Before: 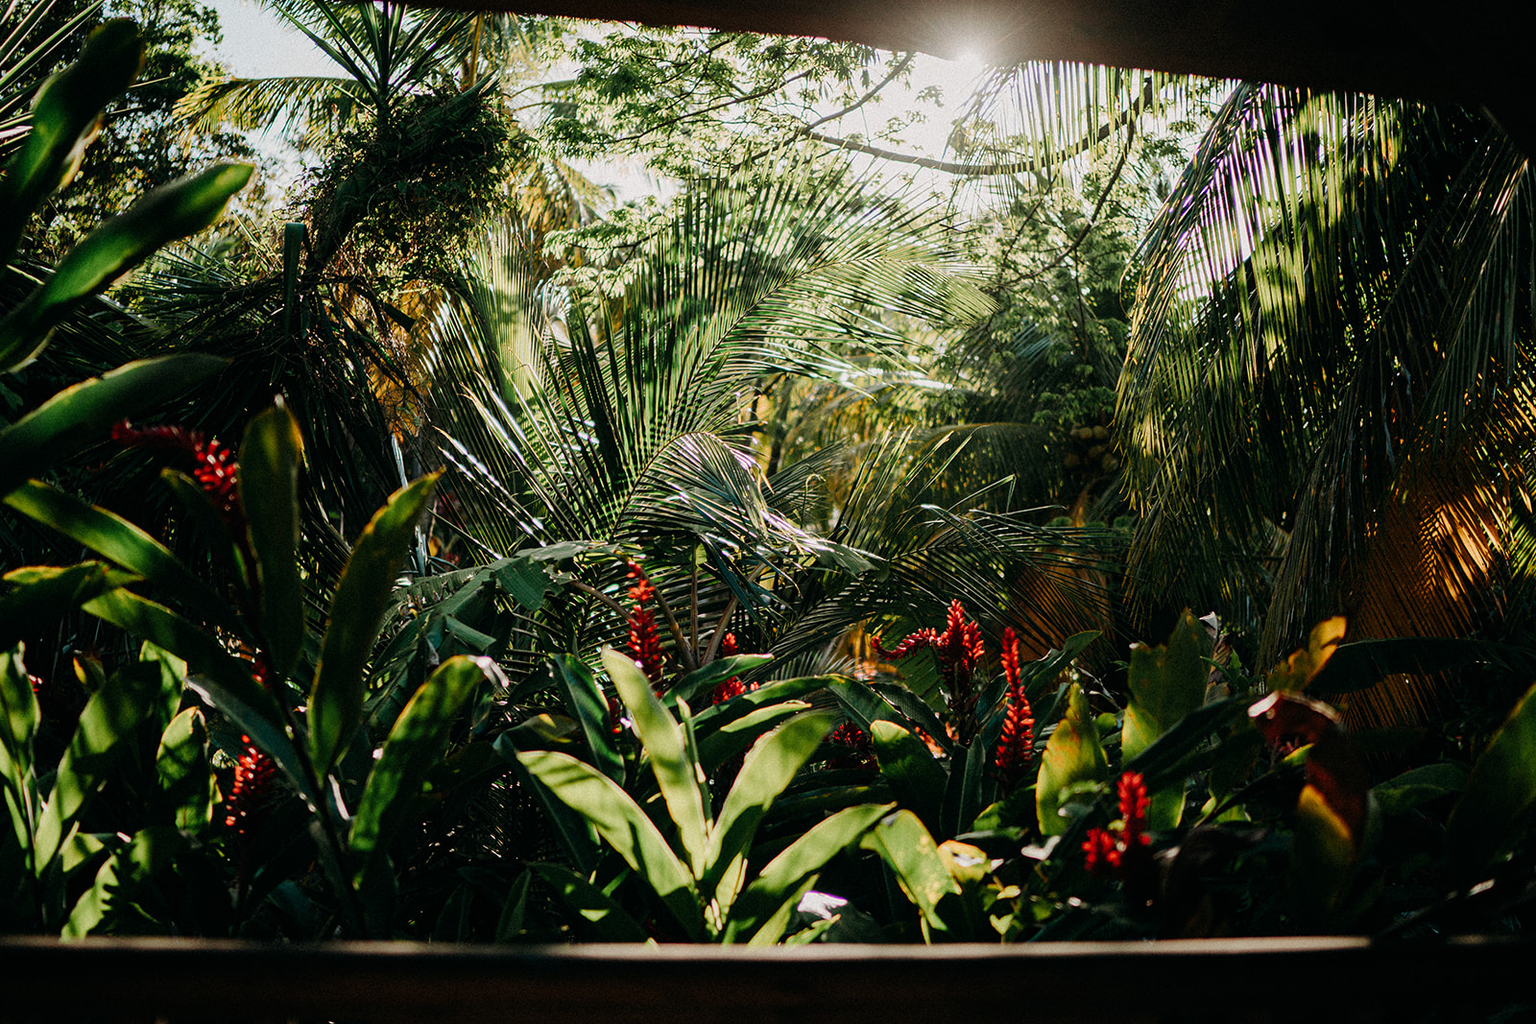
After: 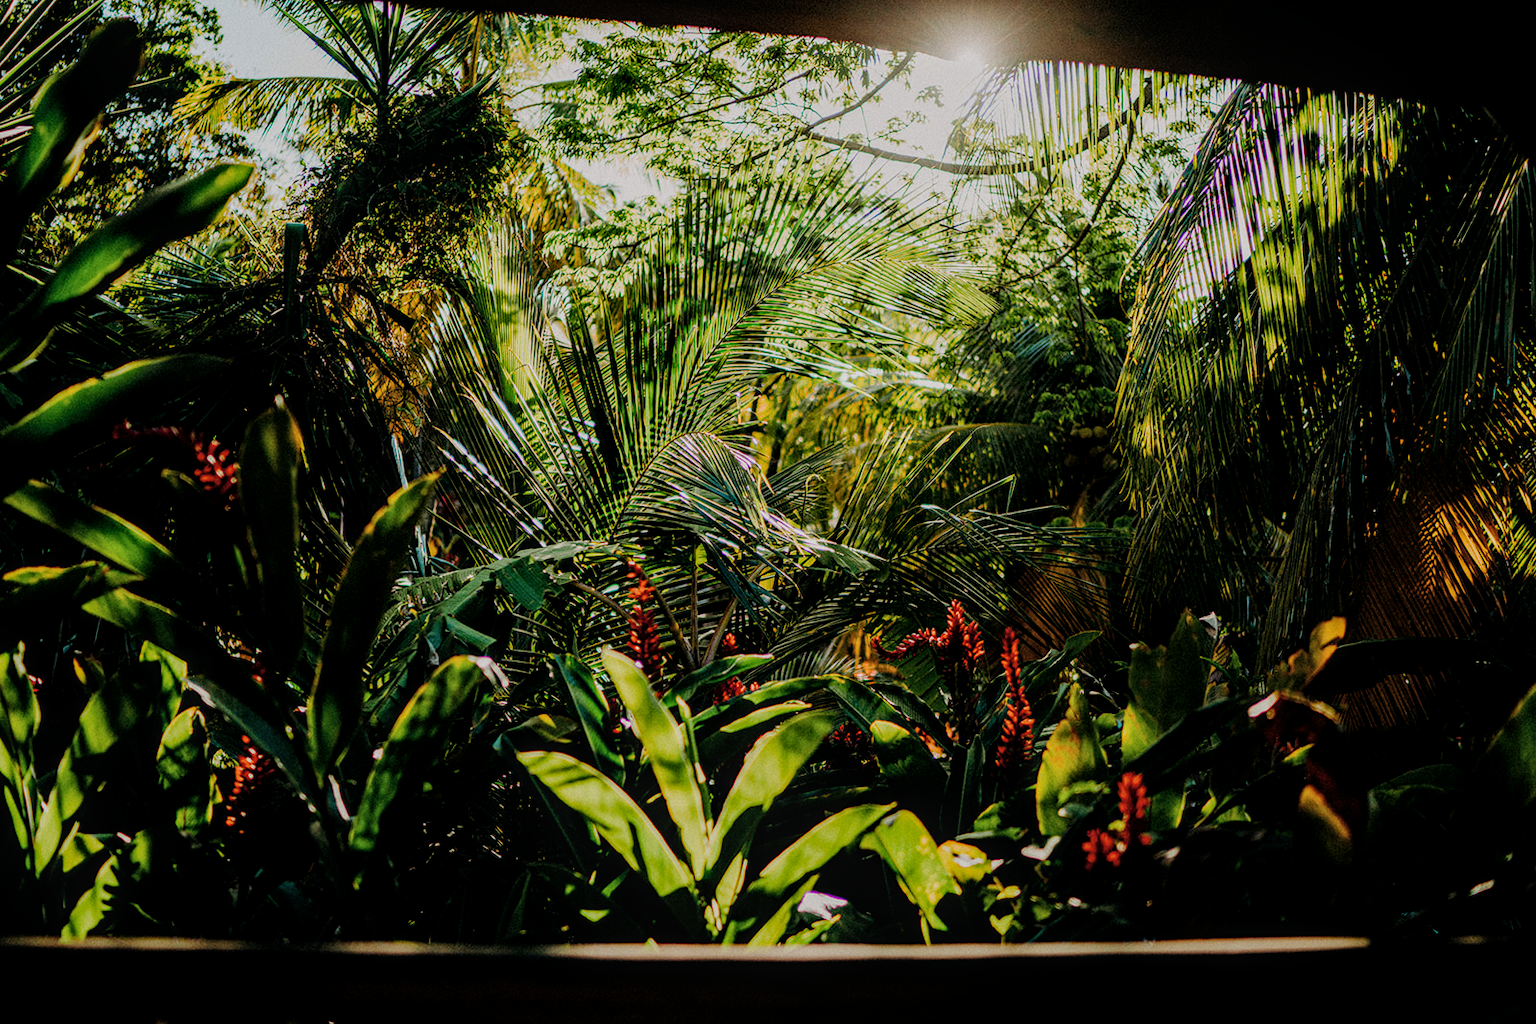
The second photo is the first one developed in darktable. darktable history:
filmic rgb: black relative exposure -7.65 EV, white relative exposure 4.56 EV, hardness 3.61
tone equalizer "mask blending: all purposes": on, module defaults
local contrast: detail 130%
color balance rgb: linear chroma grading › global chroma 15%, perceptual saturation grading › global saturation 30%
color zones: curves: ch0 [(0.068, 0.464) (0.25, 0.5) (0.48, 0.508) (0.75, 0.536) (0.886, 0.476) (0.967, 0.456)]; ch1 [(0.066, 0.456) (0.25, 0.5) (0.616, 0.508) (0.746, 0.56) (0.934, 0.444)]
